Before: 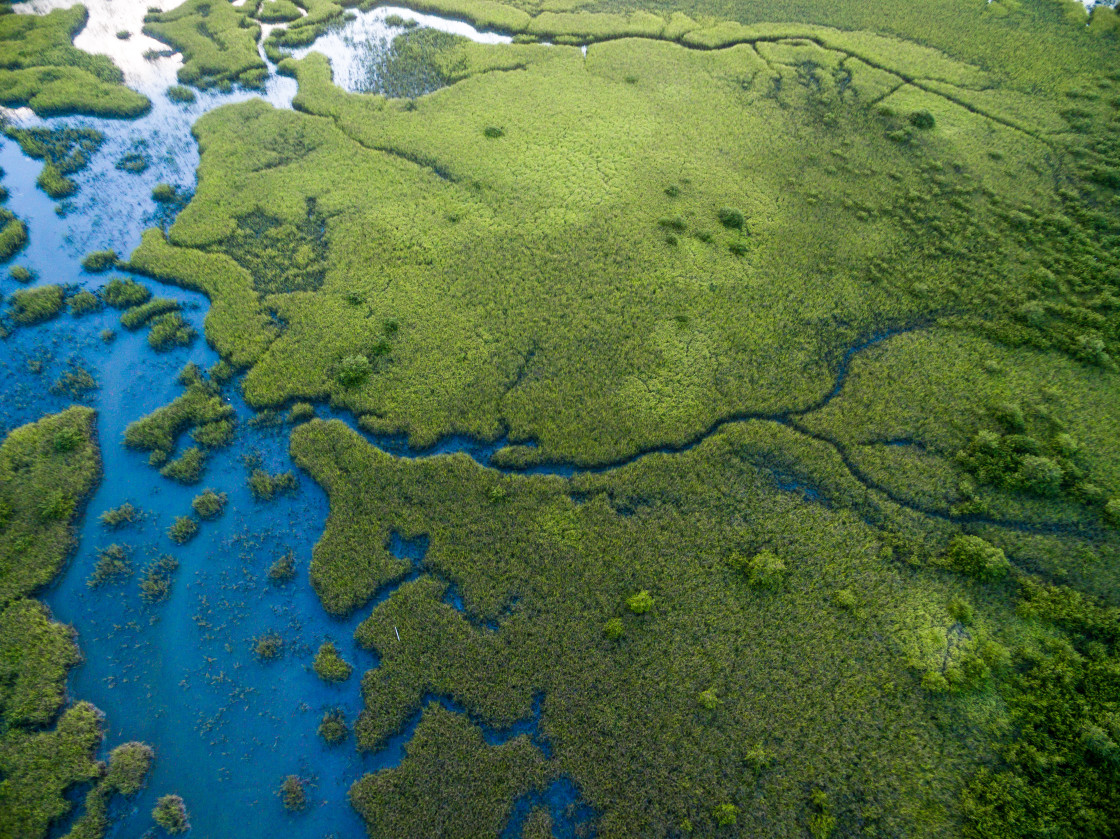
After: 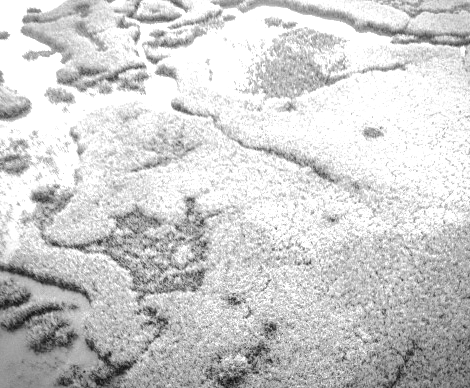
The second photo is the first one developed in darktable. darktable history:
monochrome: on, module defaults
crop and rotate: left 10.817%, top 0.062%, right 47.194%, bottom 53.626%
local contrast: on, module defaults
tone curve: curves: ch0 [(0, 0) (0.003, 0.009) (0.011, 0.013) (0.025, 0.022) (0.044, 0.039) (0.069, 0.055) (0.1, 0.077) (0.136, 0.113) (0.177, 0.158) (0.224, 0.213) (0.277, 0.289) (0.335, 0.367) (0.399, 0.451) (0.468, 0.532) (0.543, 0.615) (0.623, 0.696) (0.709, 0.755) (0.801, 0.818) (0.898, 0.893) (1, 1)], preserve colors none
exposure: exposure 1 EV, compensate highlight preservation false
tone equalizer: -8 EV -0.417 EV, -7 EV -0.389 EV, -6 EV -0.333 EV, -5 EV -0.222 EV, -3 EV 0.222 EV, -2 EV 0.333 EV, -1 EV 0.389 EV, +0 EV 0.417 EV, edges refinement/feathering 500, mask exposure compensation -1.57 EV, preserve details no
vignetting: automatic ratio true
